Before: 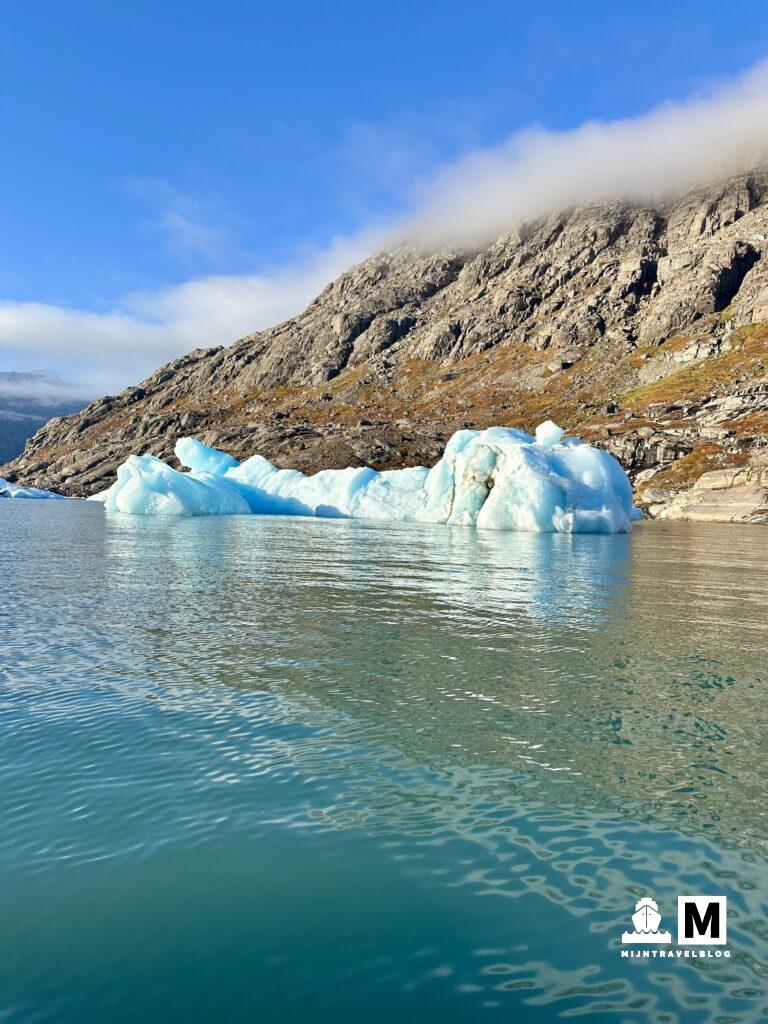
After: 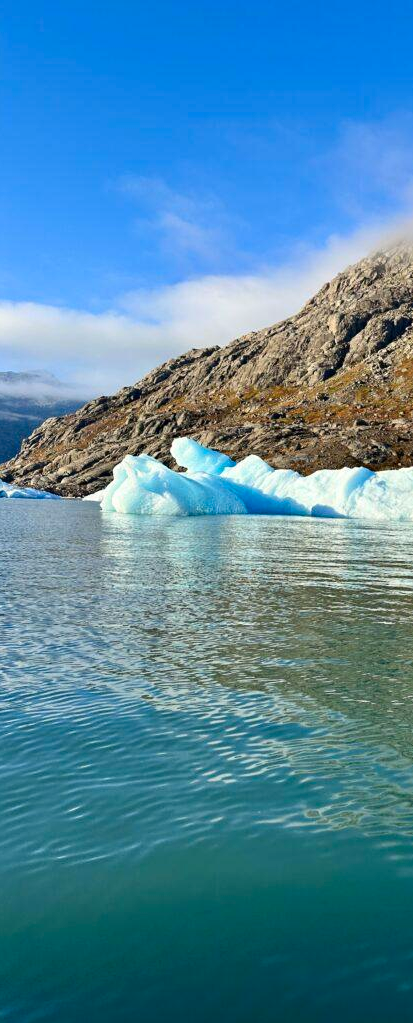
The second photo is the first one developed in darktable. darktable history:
contrast brightness saturation: contrast 0.13, brightness -0.05, saturation 0.16
white balance: red 1.009, blue 0.985
crop: left 0.587%, right 45.588%, bottom 0.086%
